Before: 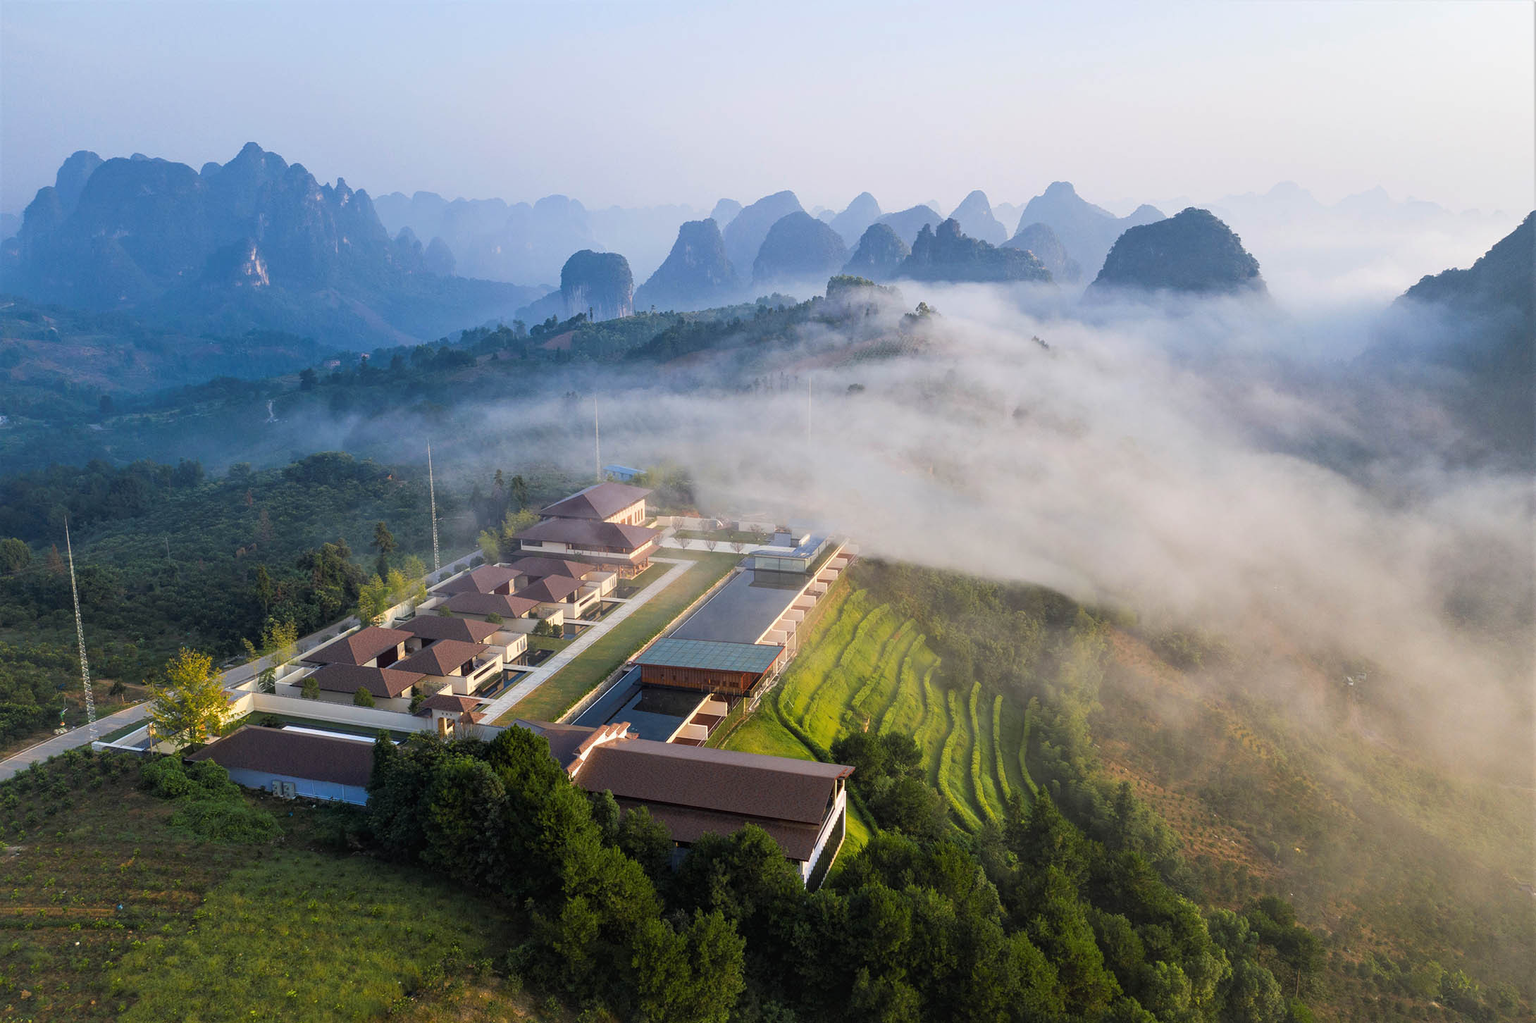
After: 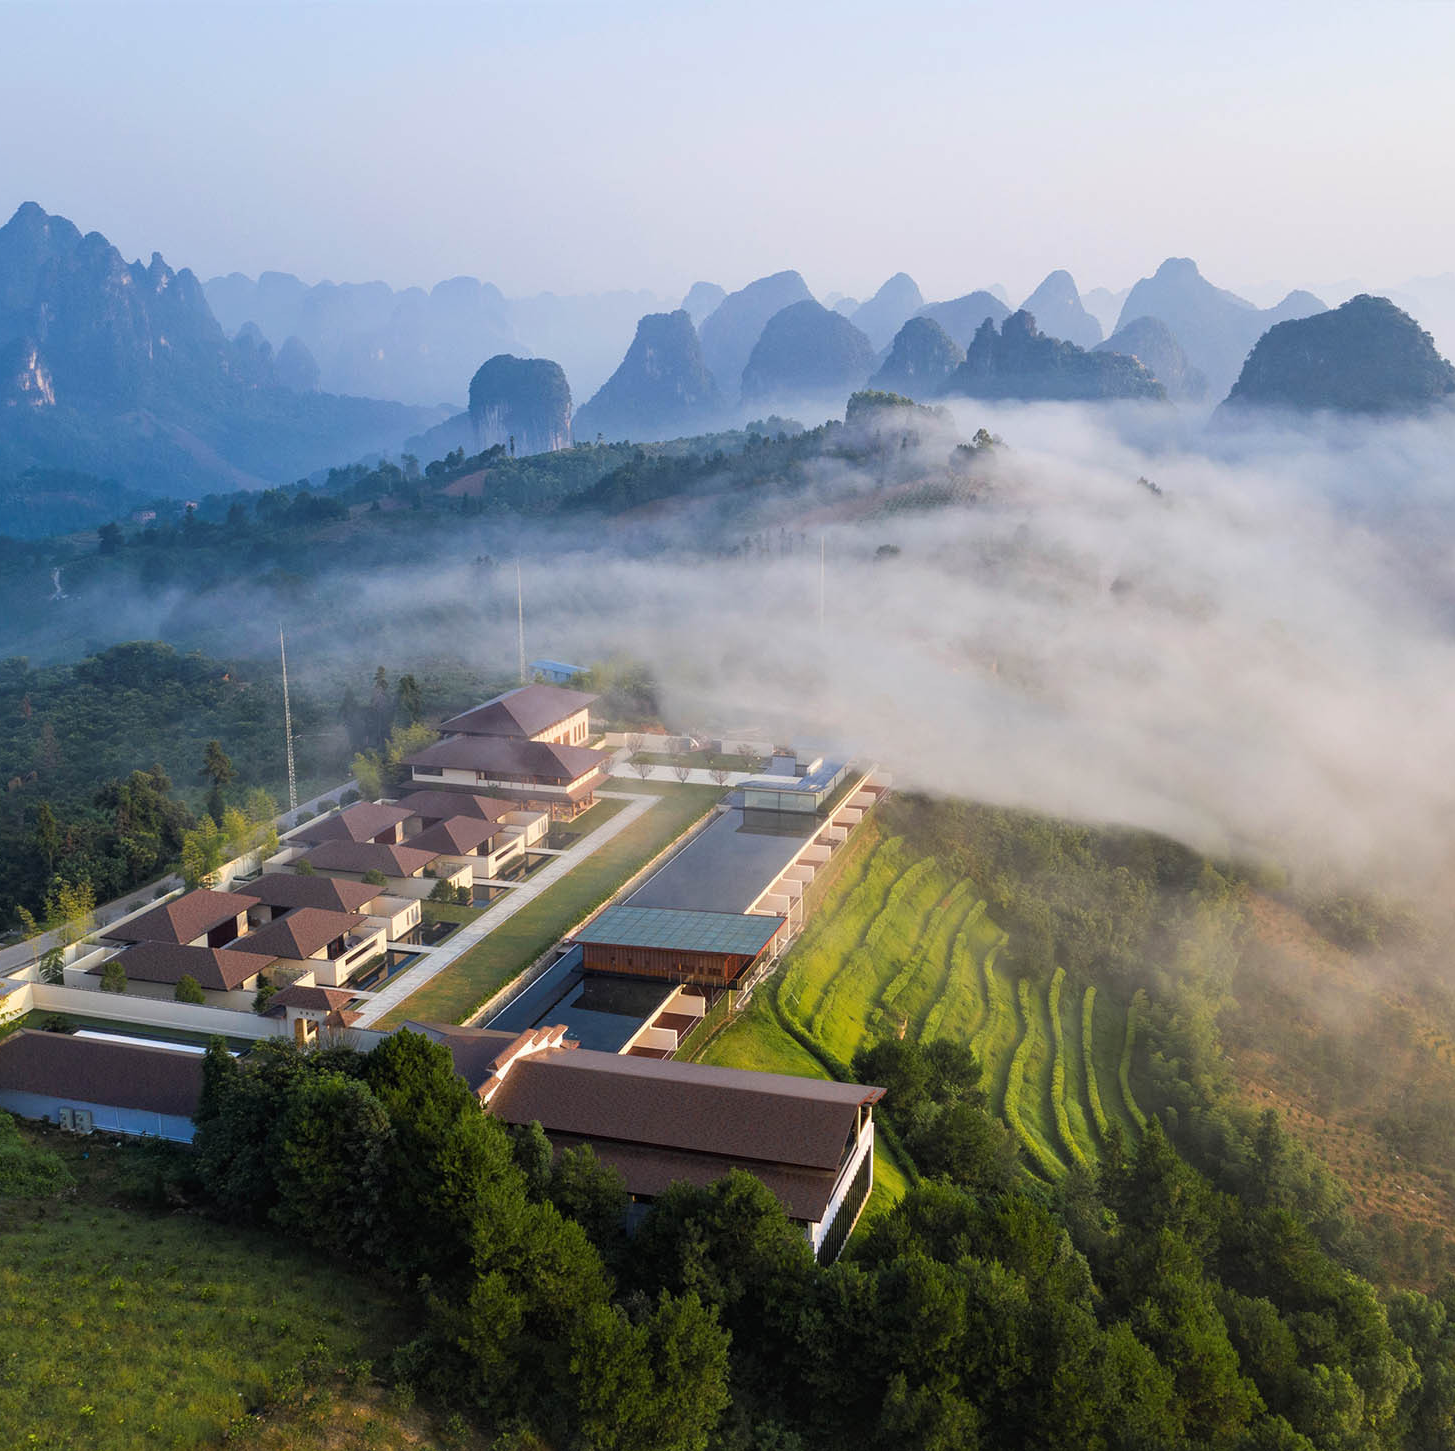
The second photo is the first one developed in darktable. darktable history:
crop and rotate: left 15.029%, right 18.203%
